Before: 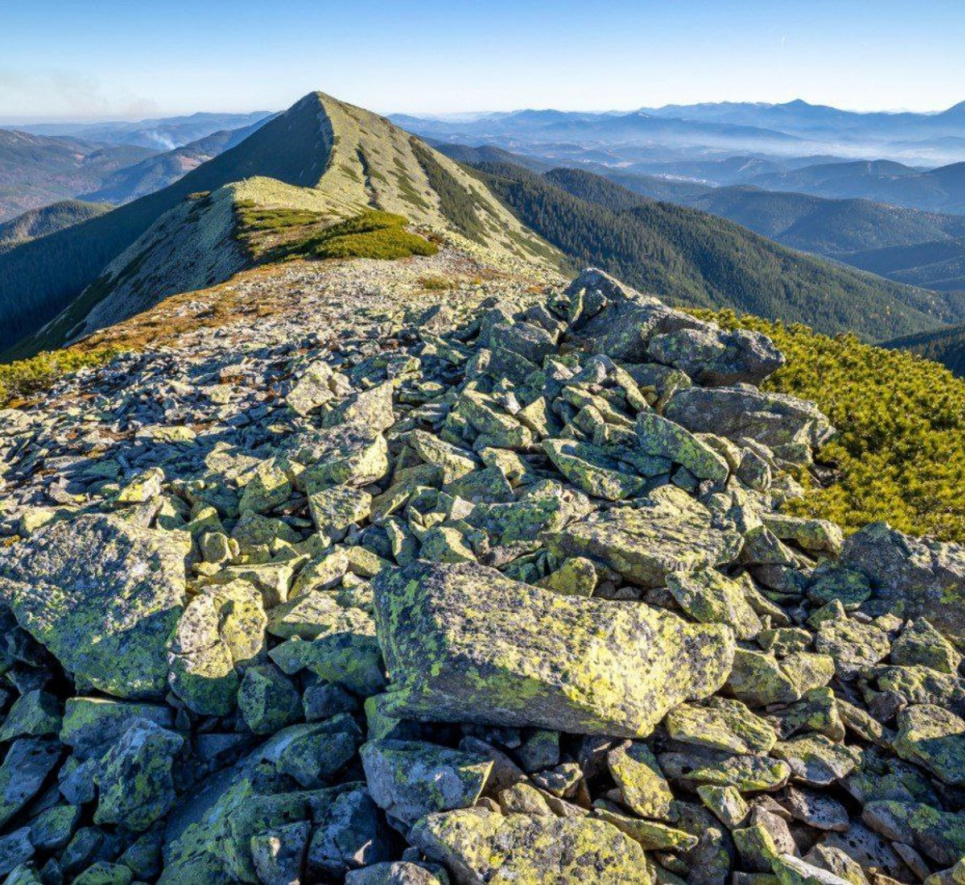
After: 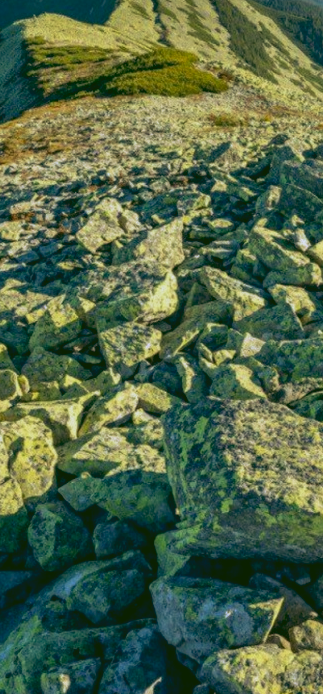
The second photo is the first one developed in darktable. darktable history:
rgb curve: curves: ch0 [(0.123, 0.061) (0.995, 0.887)]; ch1 [(0.06, 0.116) (1, 0.906)]; ch2 [(0, 0) (0.824, 0.69) (1, 1)], mode RGB, independent channels, compensate middle gray true
crop and rotate: left 21.77%, top 18.528%, right 44.676%, bottom 2.997%
